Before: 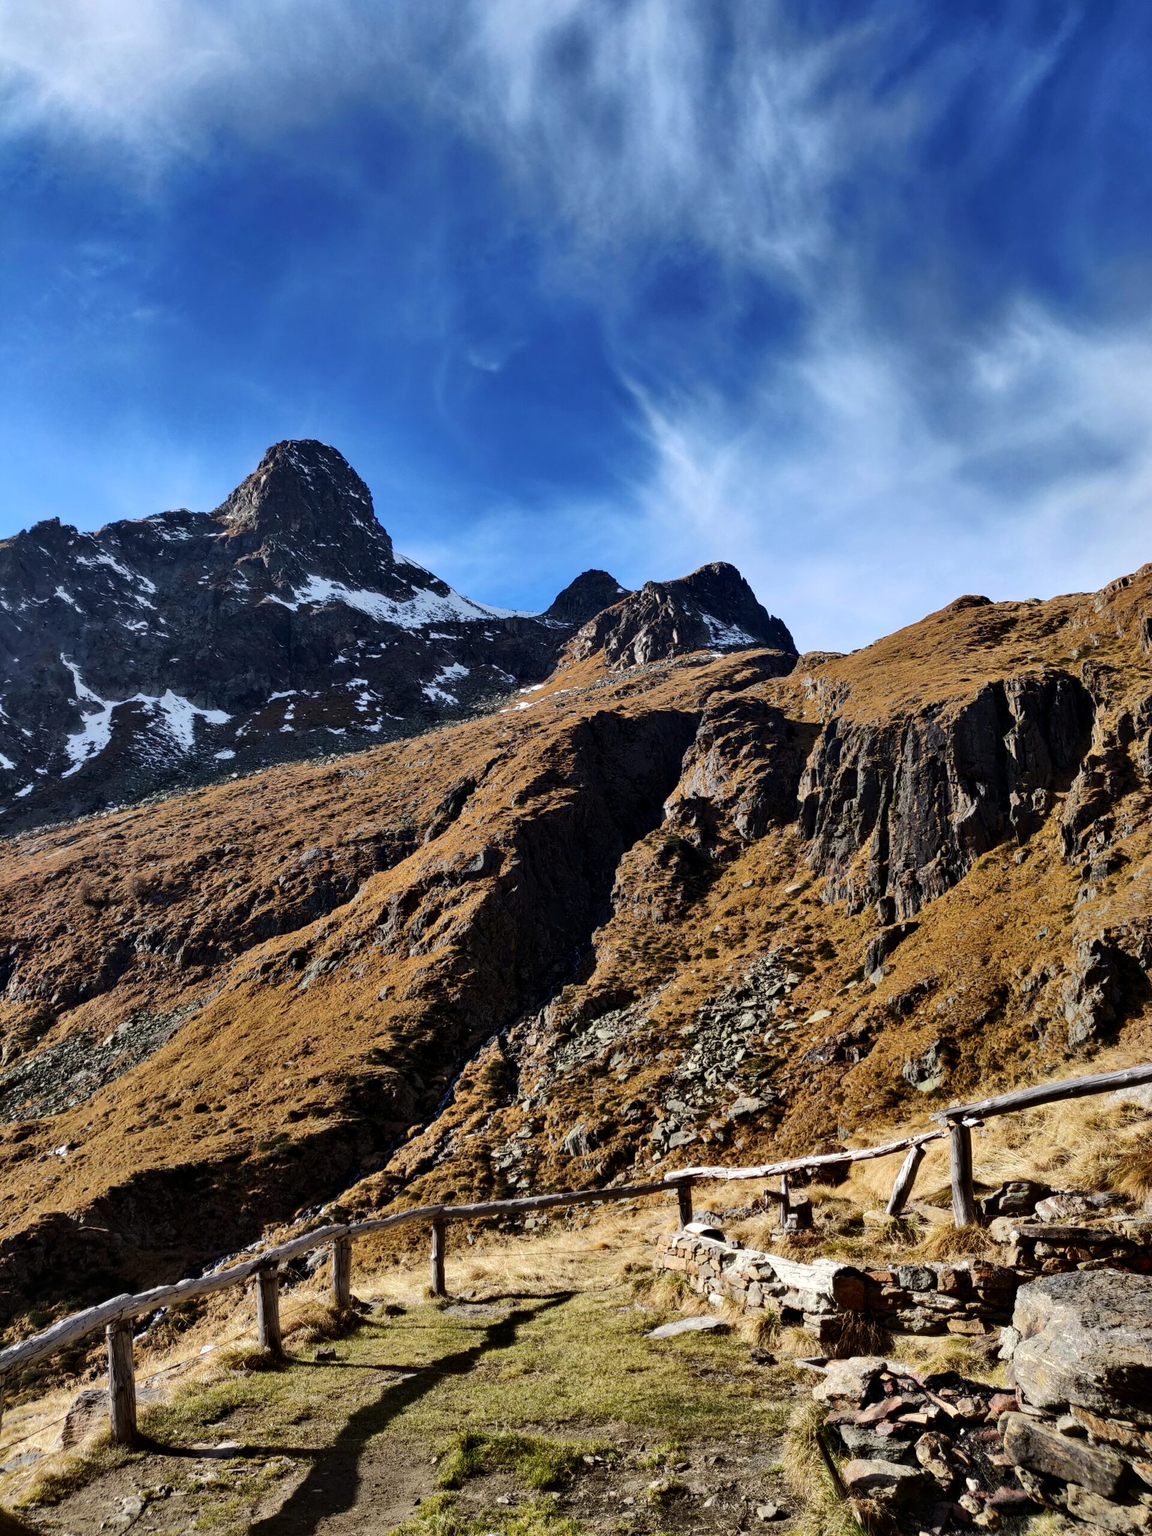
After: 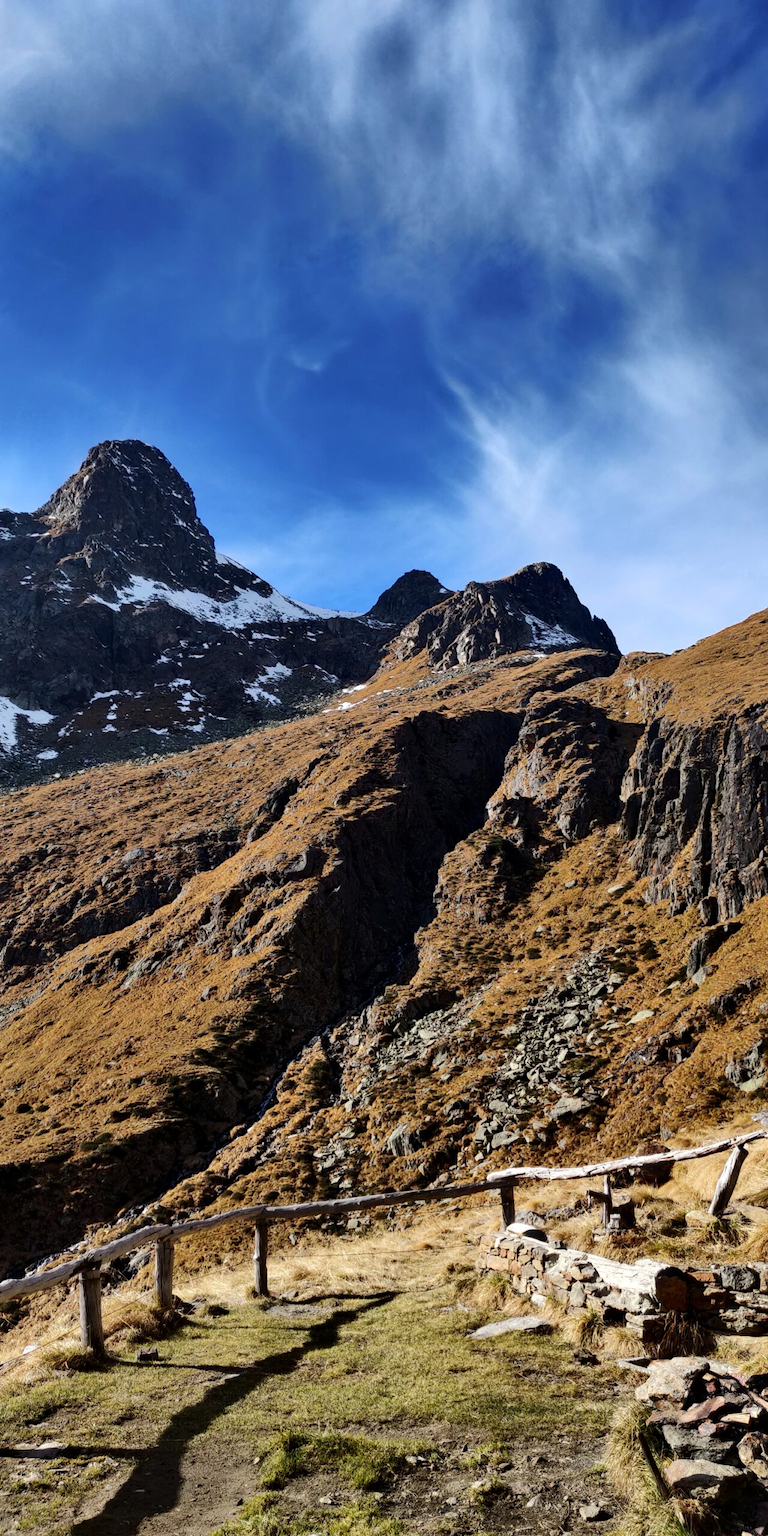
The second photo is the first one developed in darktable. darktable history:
bloom: size 3%, threshold 100%, strength 0%
crop and rotate: left 15.446%, right 17.836%
